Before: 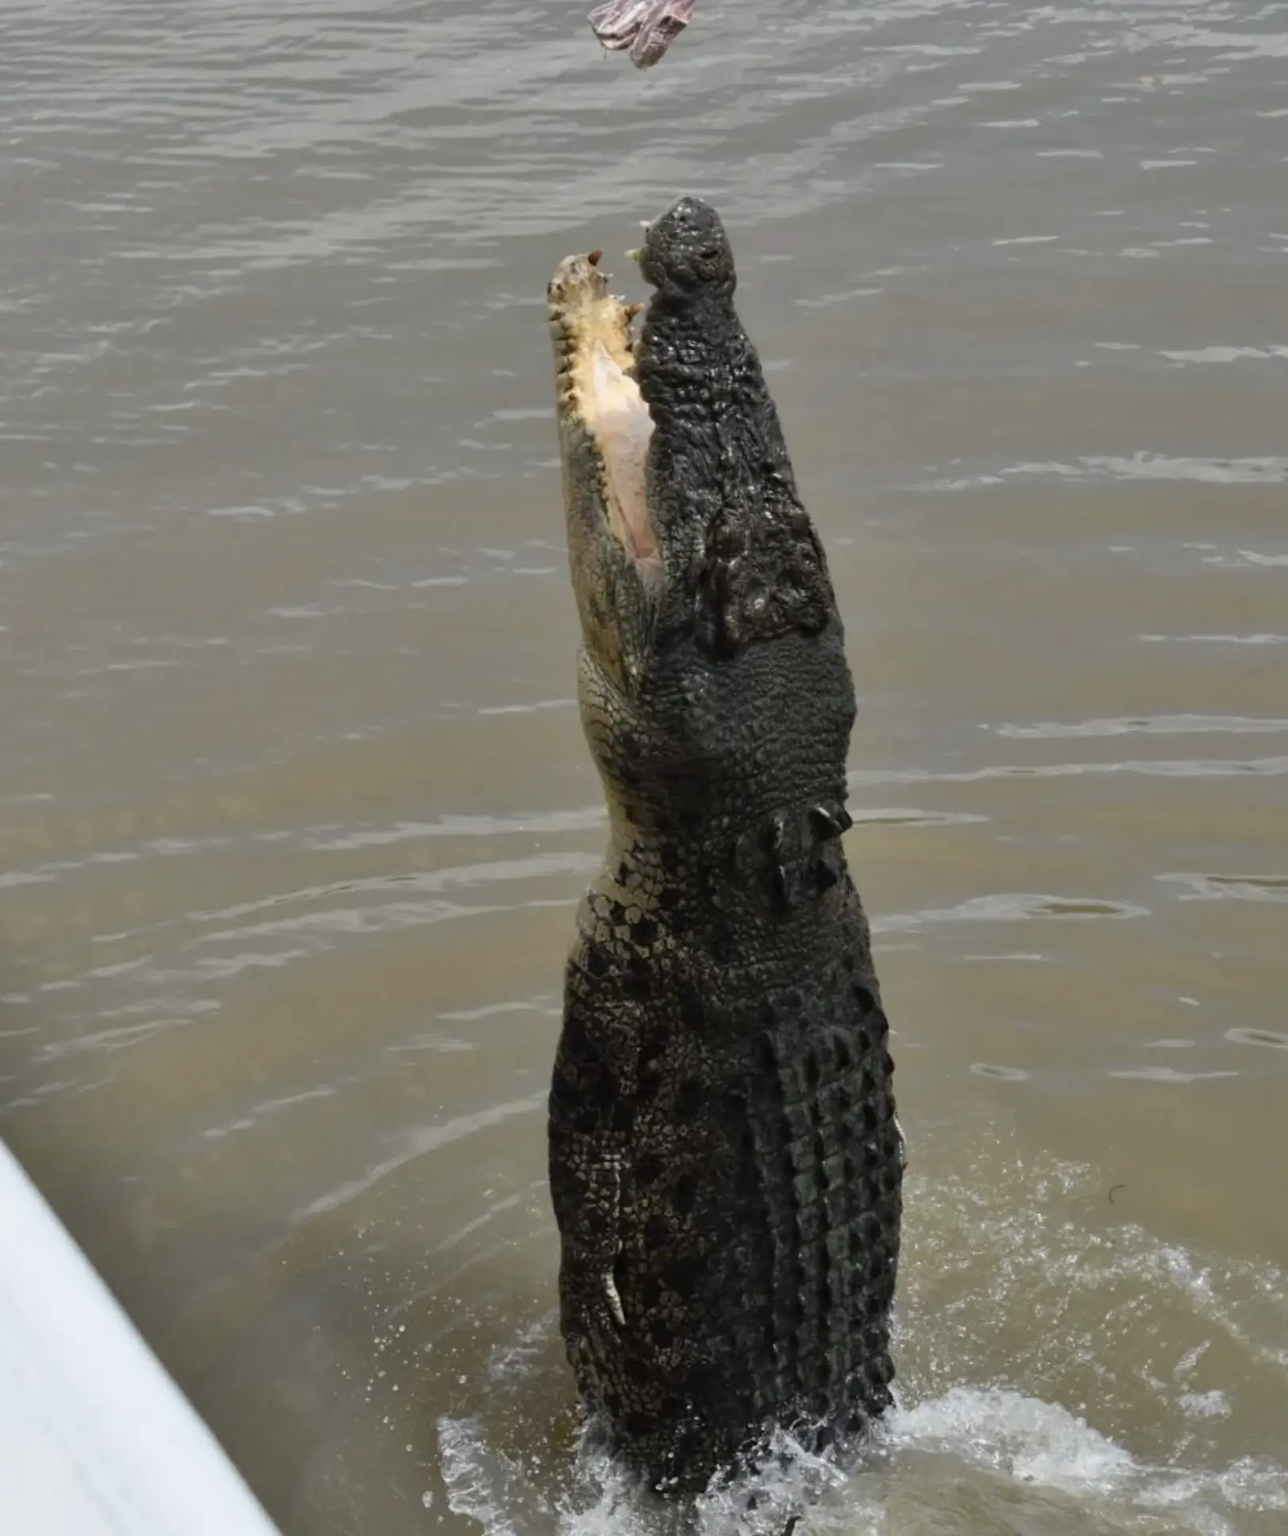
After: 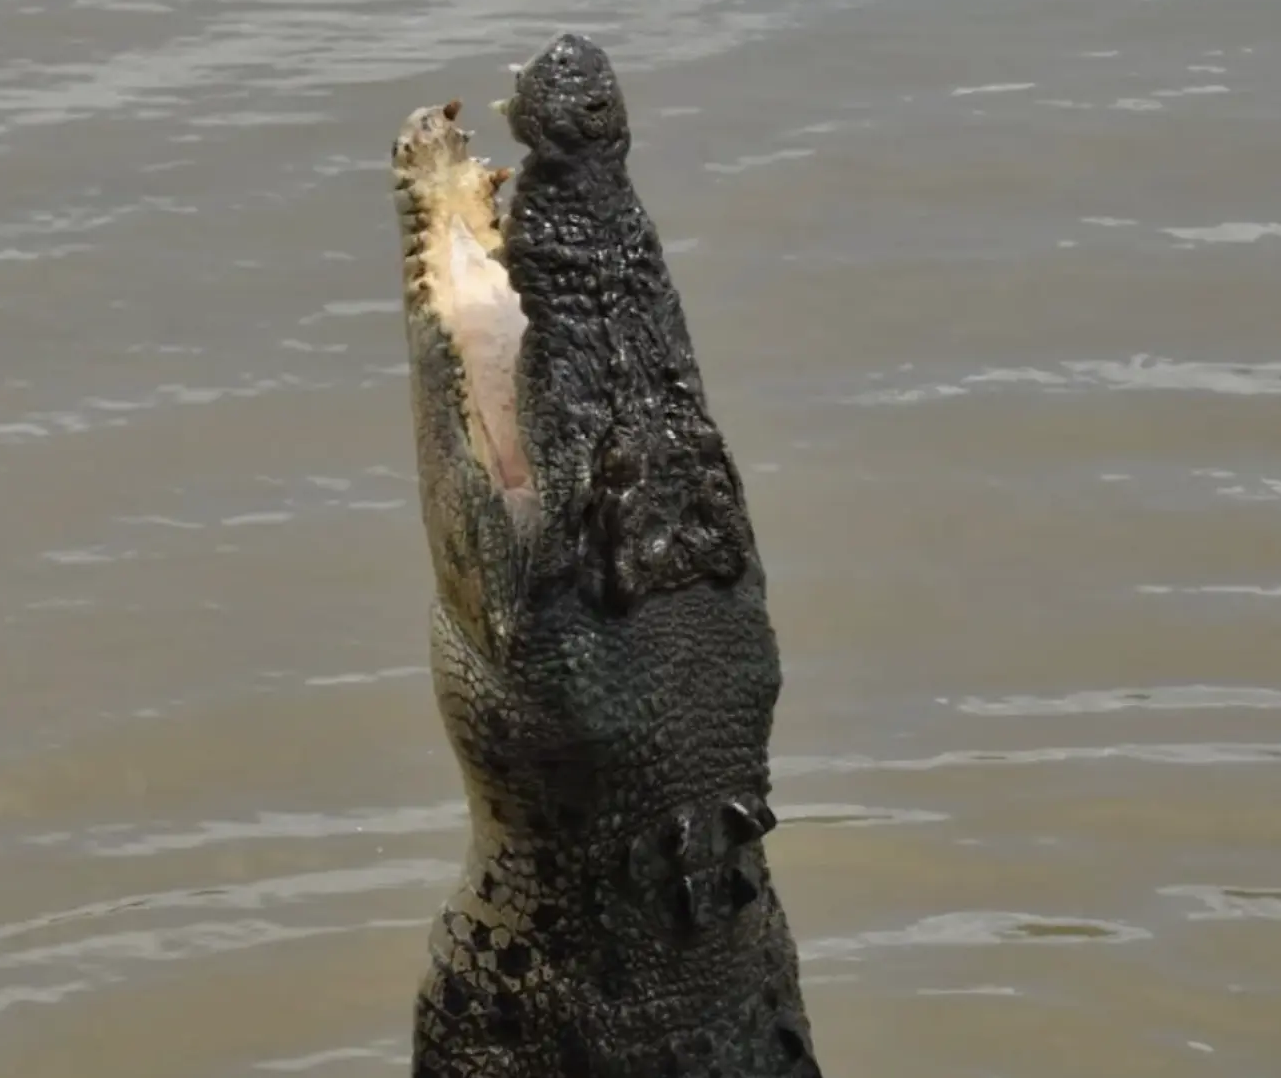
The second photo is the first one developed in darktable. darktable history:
crop: left 18.354%, top 11.069%, right 2.54%, bottom 32.791%
